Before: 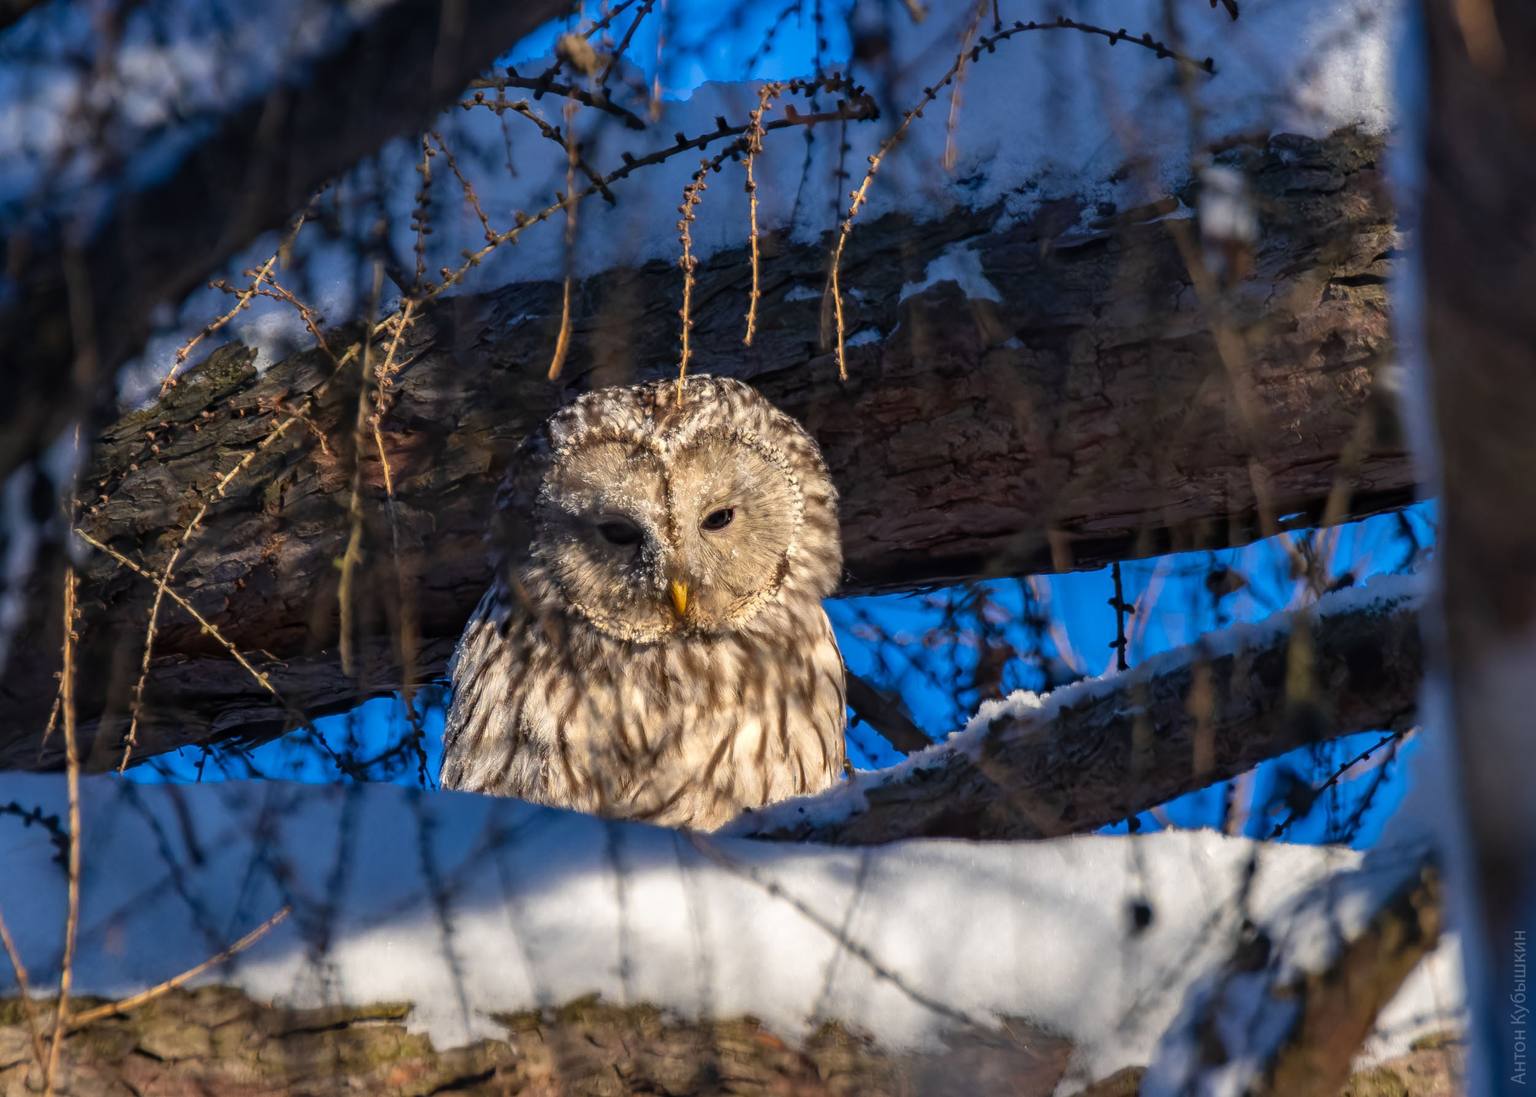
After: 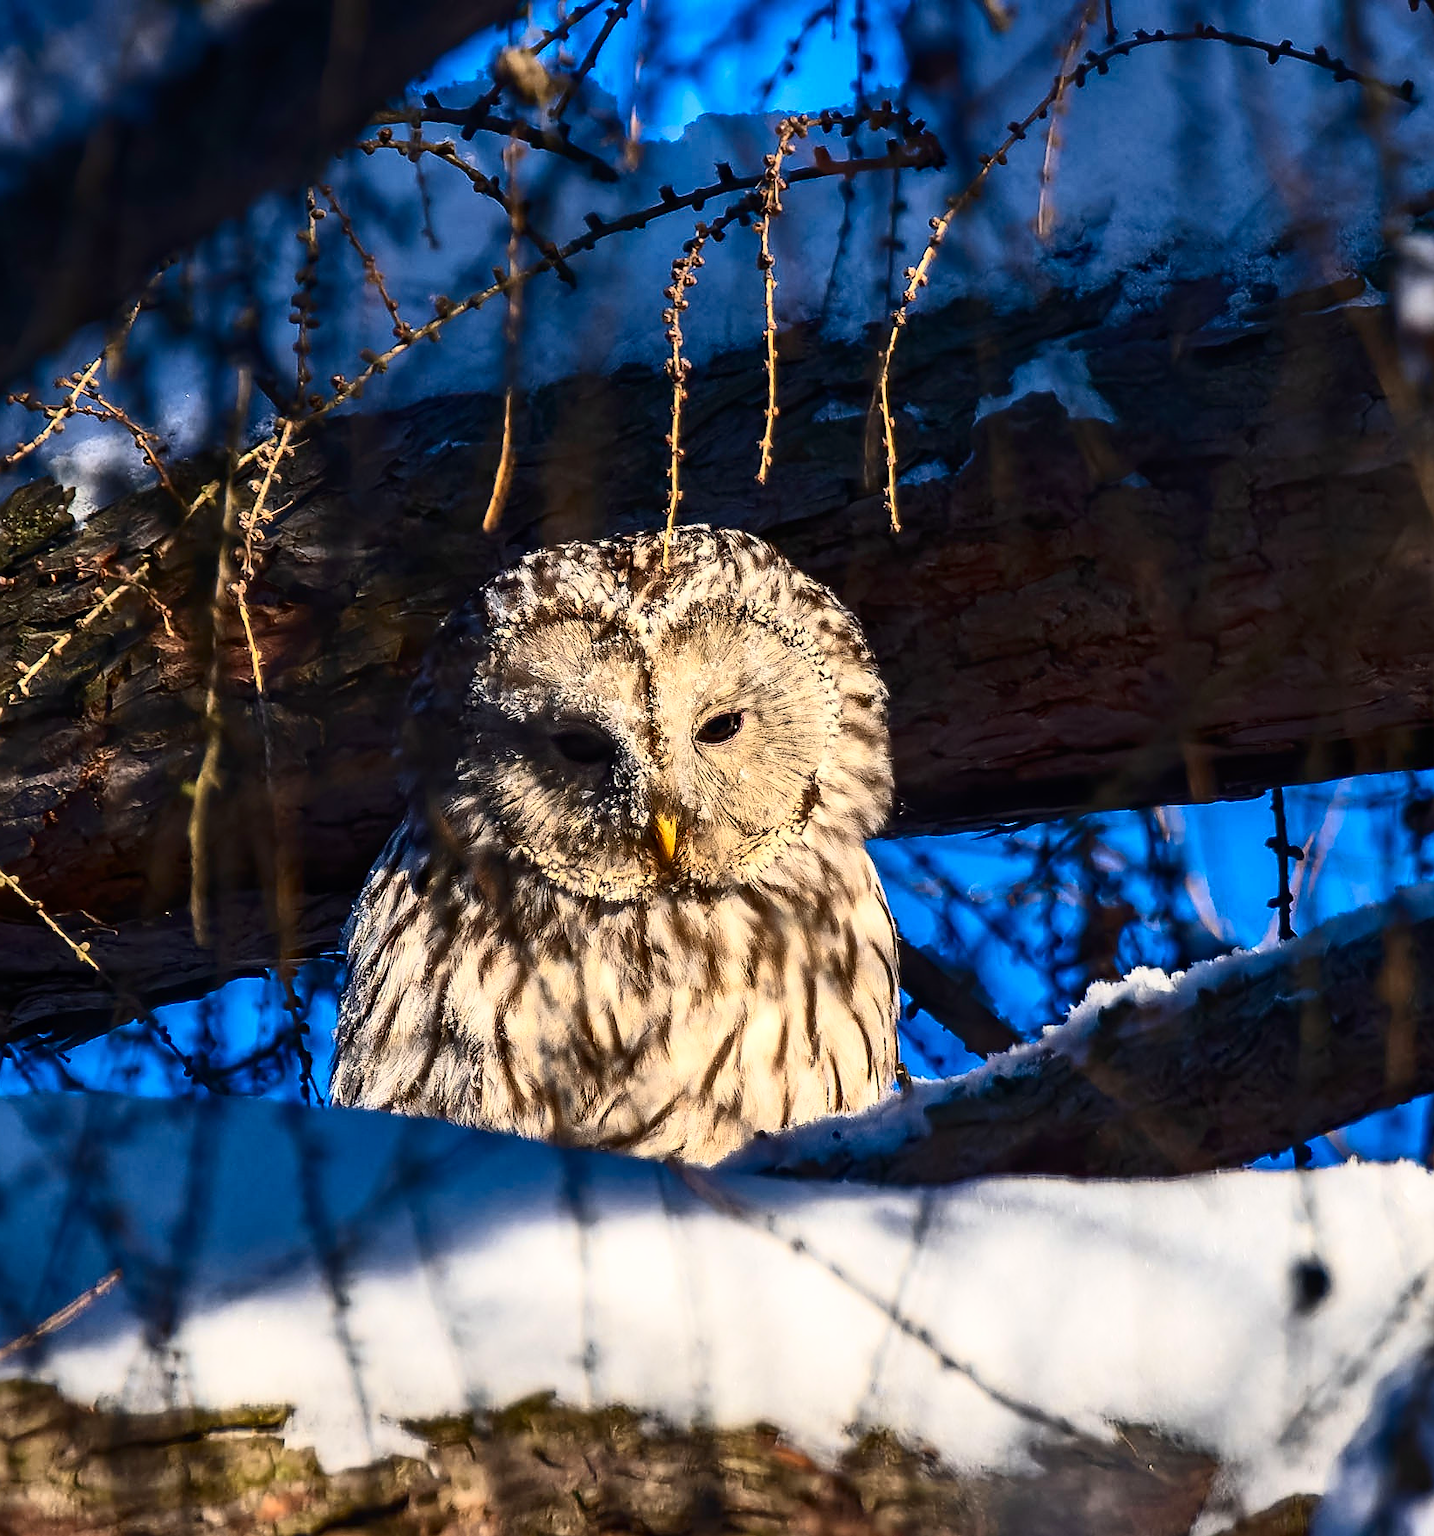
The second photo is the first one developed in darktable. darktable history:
sharpen: radius 1.367, amount 1.261, threshold 0.673
contrast brightness saturation: contrast 0.408, brightness 0.097, saturation 0.212
crop and rotate: left 13.349%, right 19.965%
